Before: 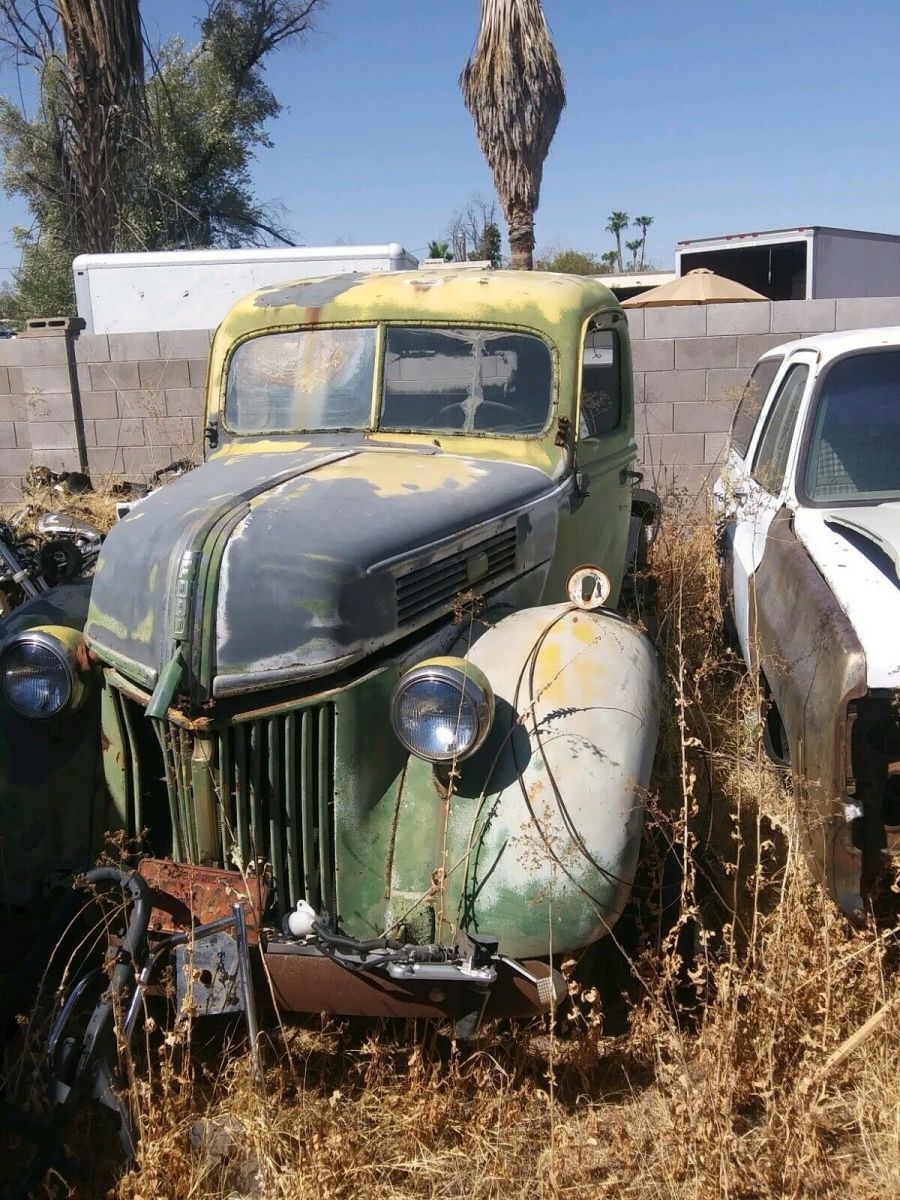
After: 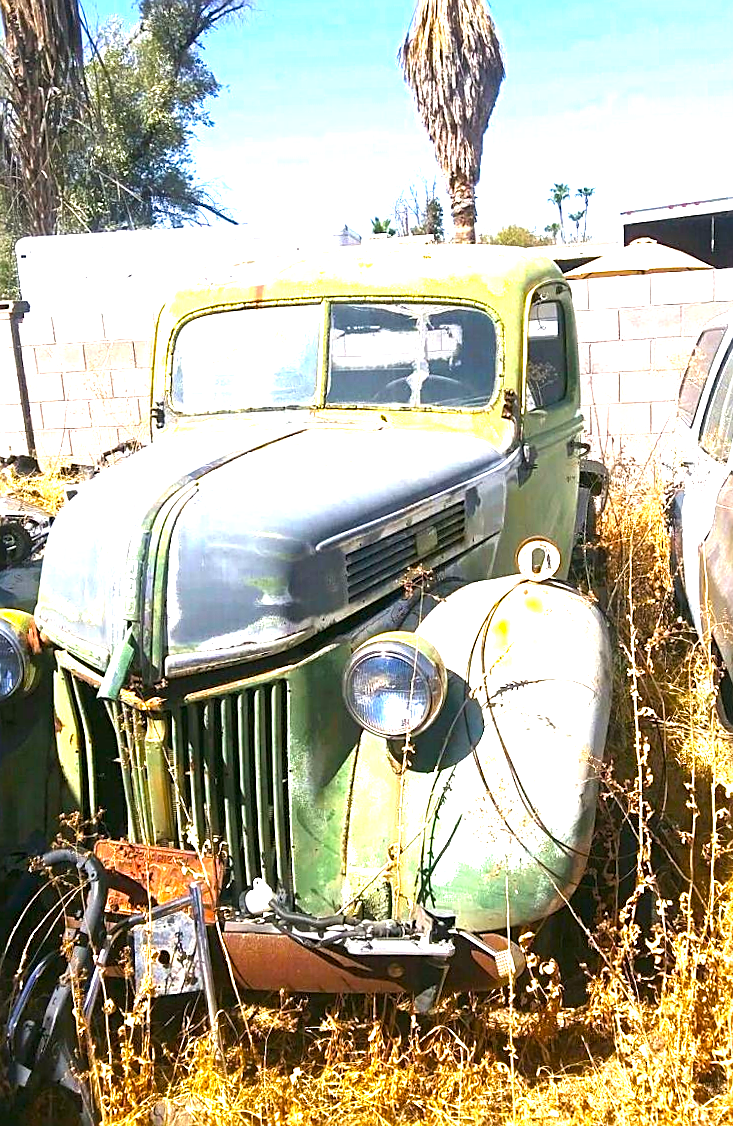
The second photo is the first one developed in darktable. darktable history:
crop and rotate: angle 1.23°, left 4.302%, top 0.807%, right 11.847%, bottom 2.673%
color balance rgb: power › chroma 0.226%, power › hue 62.91°, perceptual saturation grading › global saturation 30.31%, perceptual brilliance grading › global brilliance 29.961%, global vibrance 20%
exposure: black level correction 0, exposure 1 EV, compensate highlight preservation false
sharpen: on, module defaults
